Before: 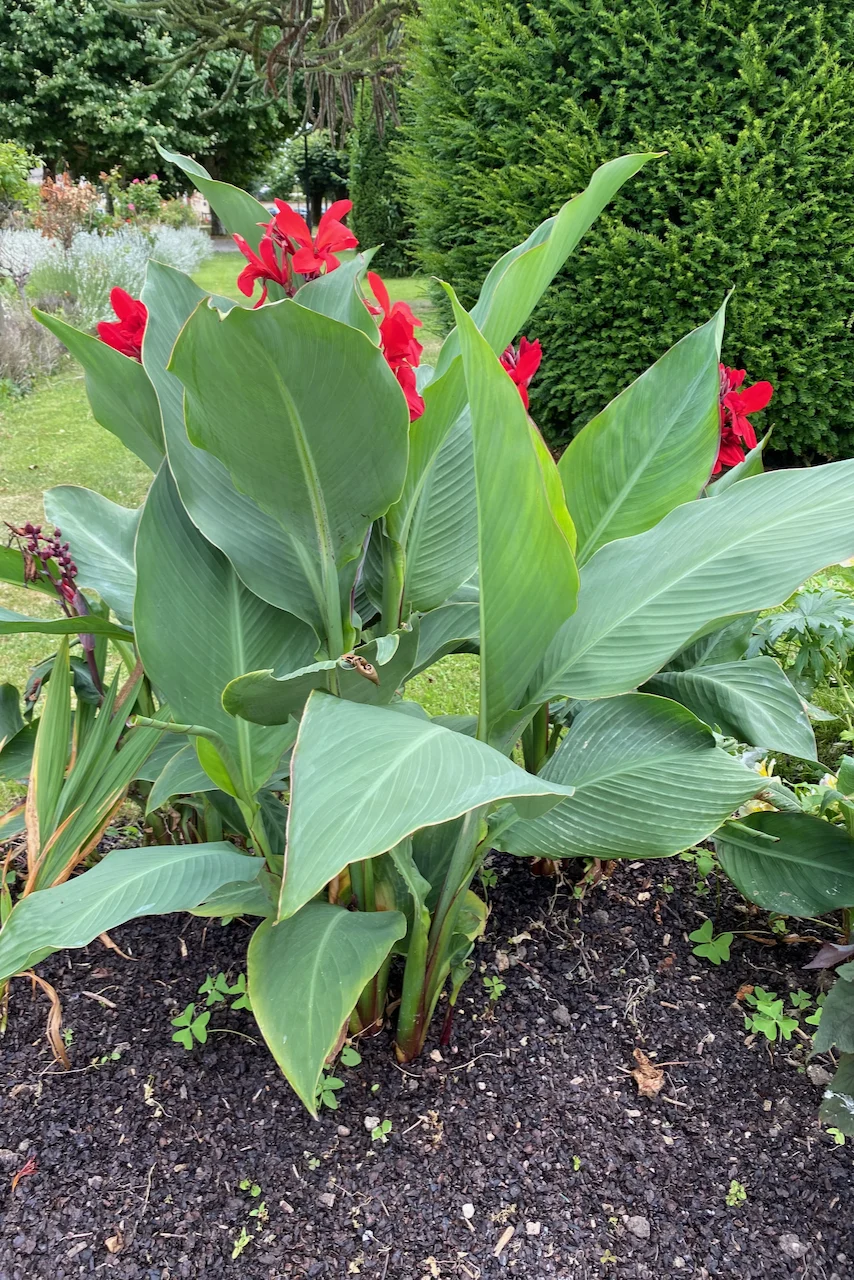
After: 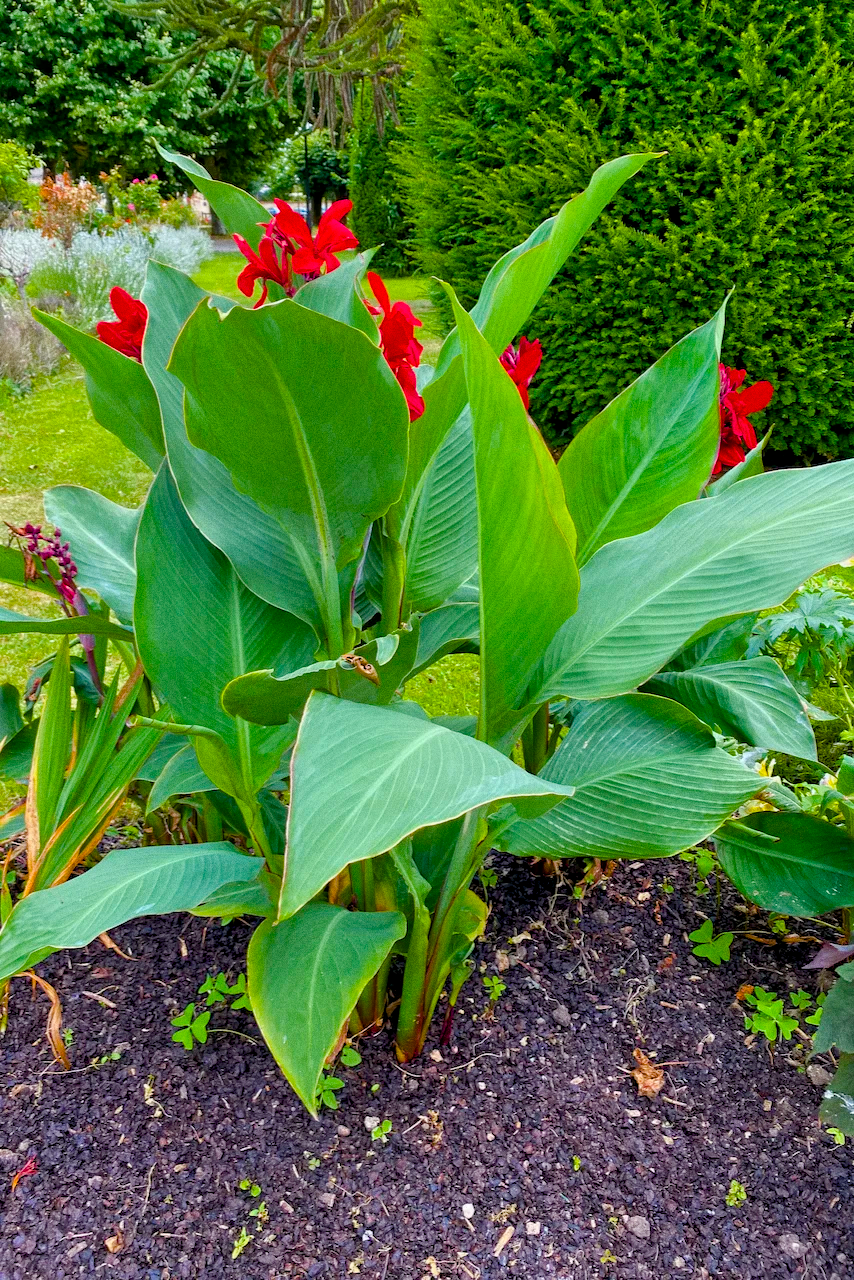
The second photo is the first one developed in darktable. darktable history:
tone equalizer: -8 EV 0.25 EV, -7 EV 0.417 EV, -6 EV 0.417 EV, -5 EV 0.25 EV, -3 EV -0.25 EV, -2 EV -0.417 EV, -1 EV -0.417 EV, +0 EV -0.25 EV, edges refinement/feathering 500, mask exposure compensation -1.57 EV, preserve details guided filter
base curve: curves: ch0 [(0, 0) (0.303, 0.277) (1, 1)]
grain: on, module defaults
color balance rgb: linear chroma grading › shadows 10%, linear chroma grading › highlights 10%, linear chroma grading › global chroma 15%, linear chroma grading › mid-tones 15%, perceptual saturation grading › global saturation 40%, perceptual saturation grading › highlights -25%, perceptual saturation grading › mid-tones 35%, perceptual saturation grading › shadows 35%, perceptual brilliance grading › global brilliance 11.29%, global vibrance 11.29%
